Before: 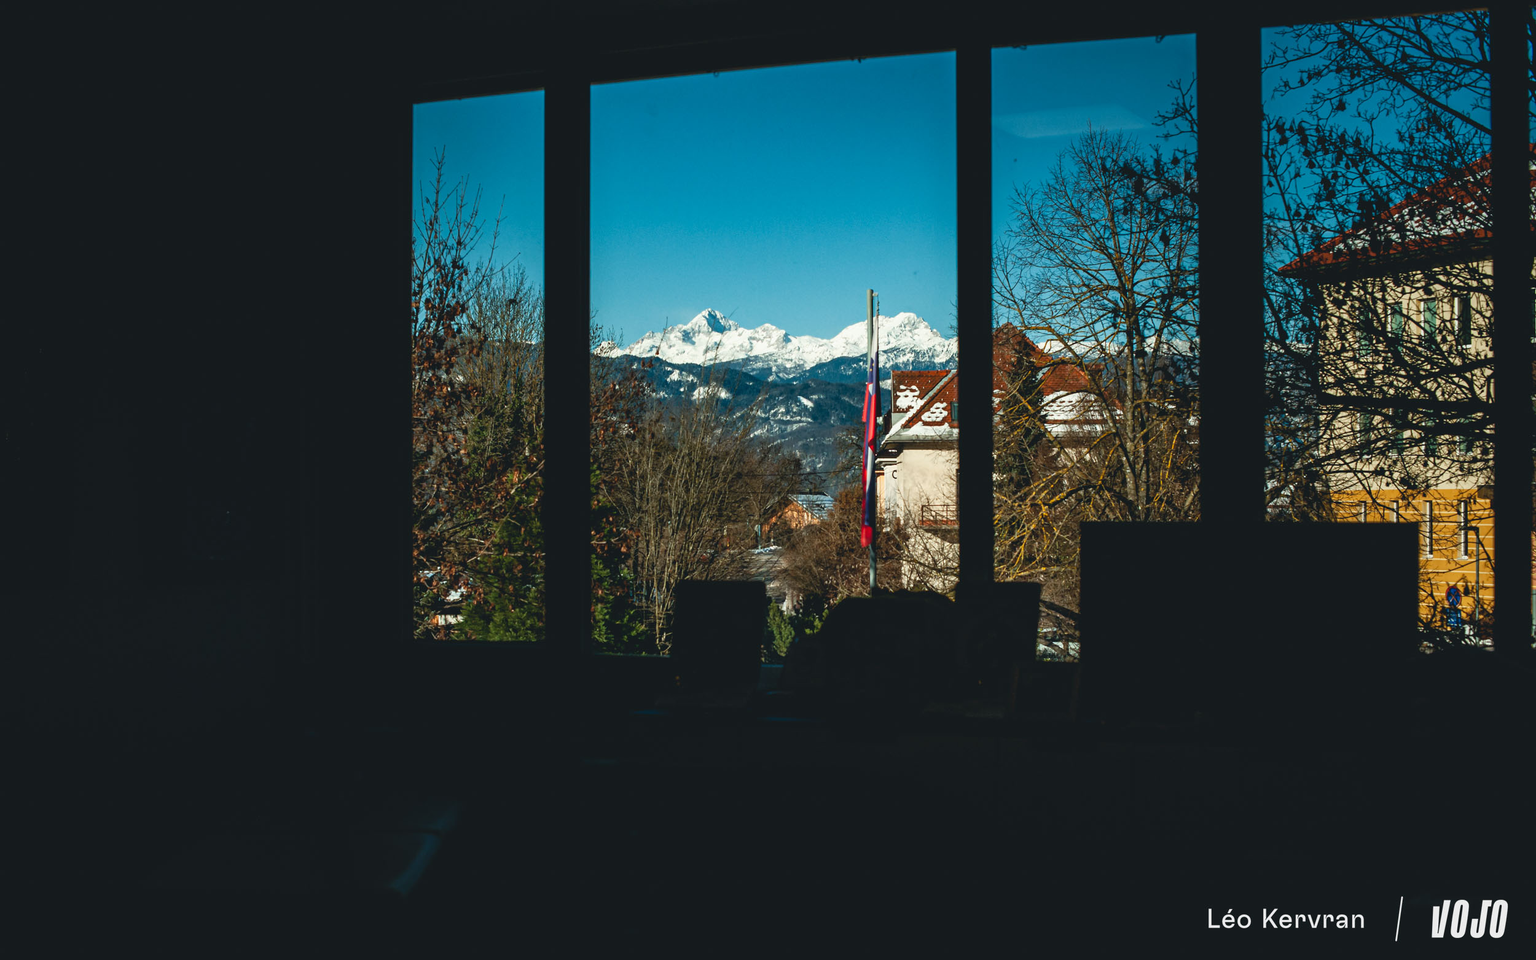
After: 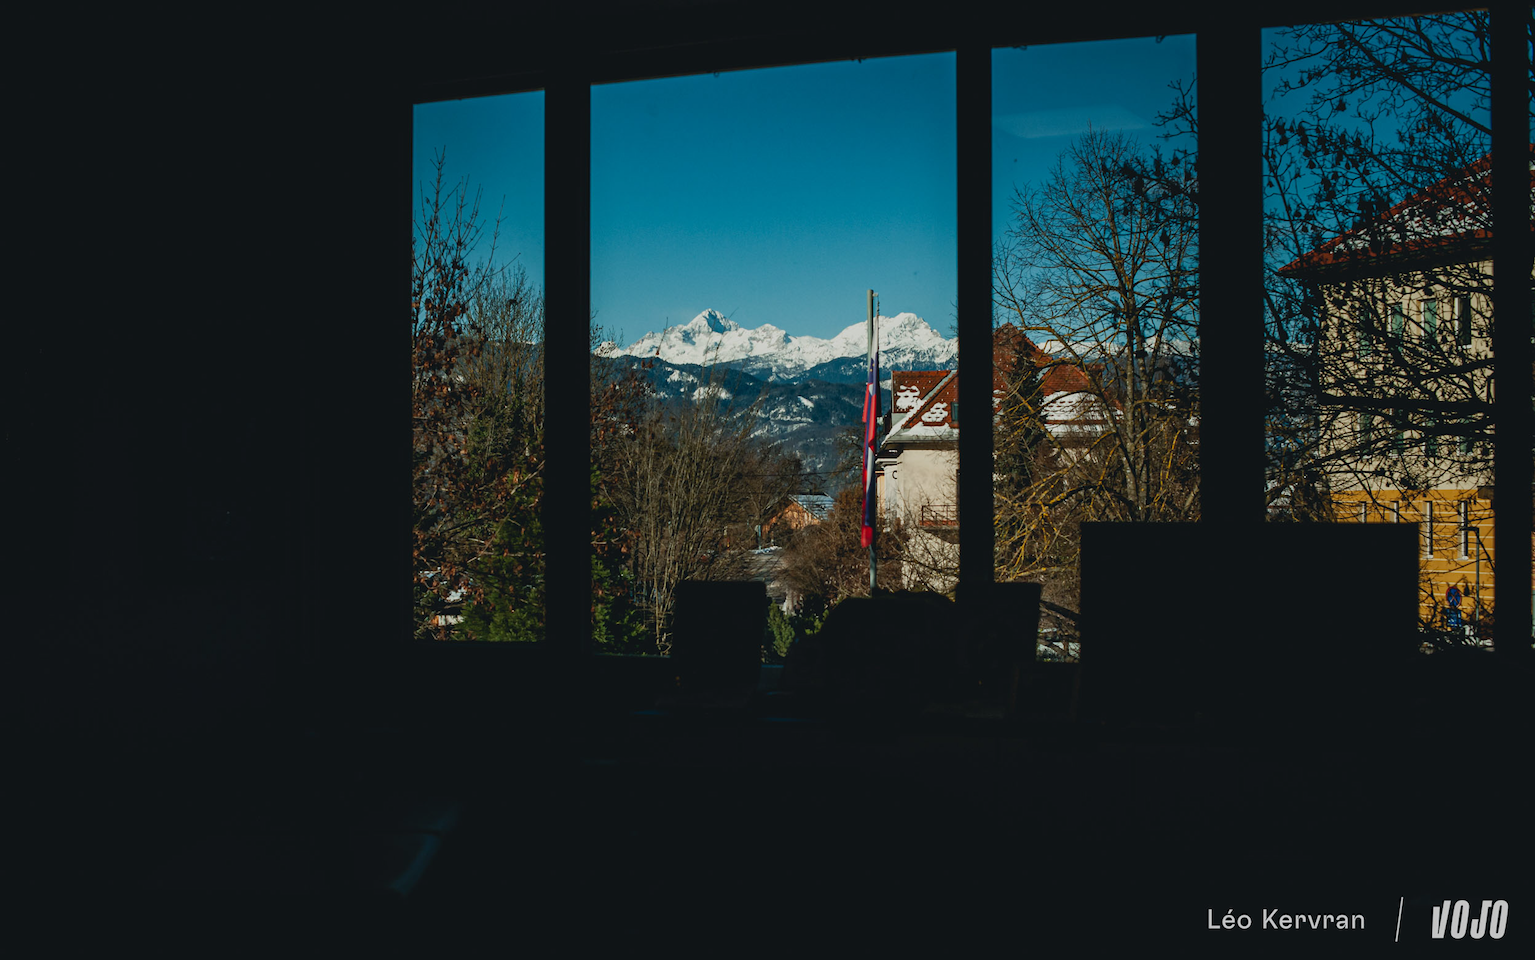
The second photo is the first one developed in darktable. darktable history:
exposure: exposure -0.599 EV, compensate highlight preservation false
